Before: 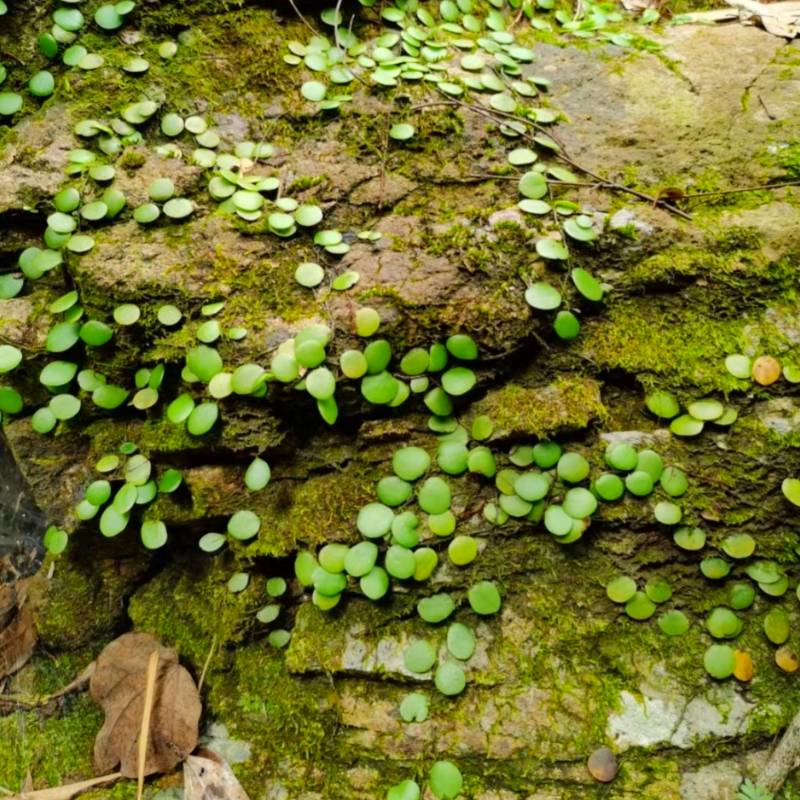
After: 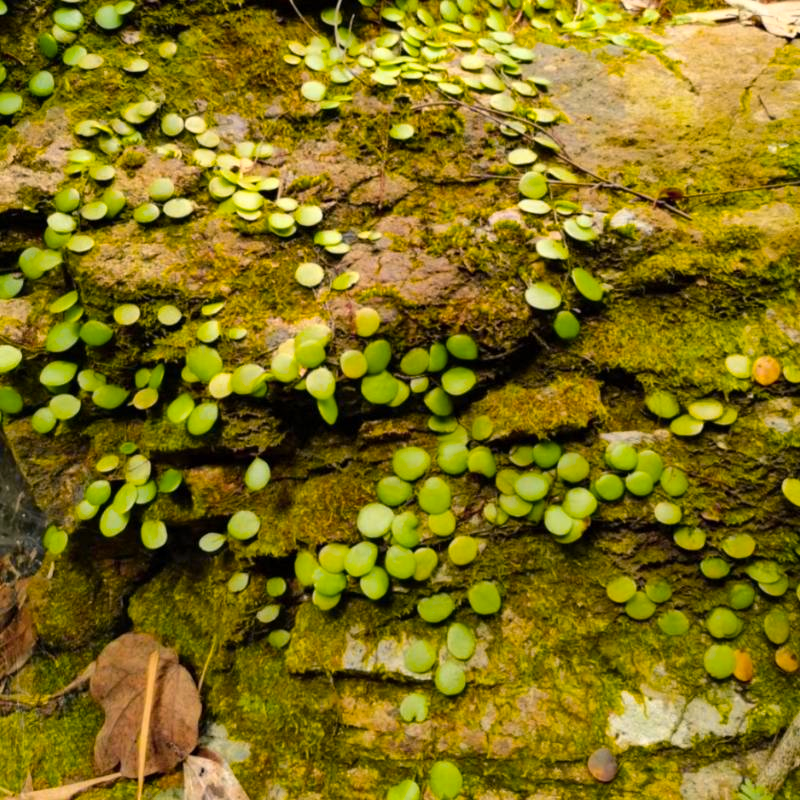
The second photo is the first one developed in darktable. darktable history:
color balance rgb: highlights gain › chroma 2.013%, highlights gain › hue 73.66°, perceptual saturation grading › global saturation 25.565%, hue shift -12.02°
levels: mode automatic, black 0.028%, levels [0.062, 0.494, 0.925]
tone equalizer: smoothing 1
